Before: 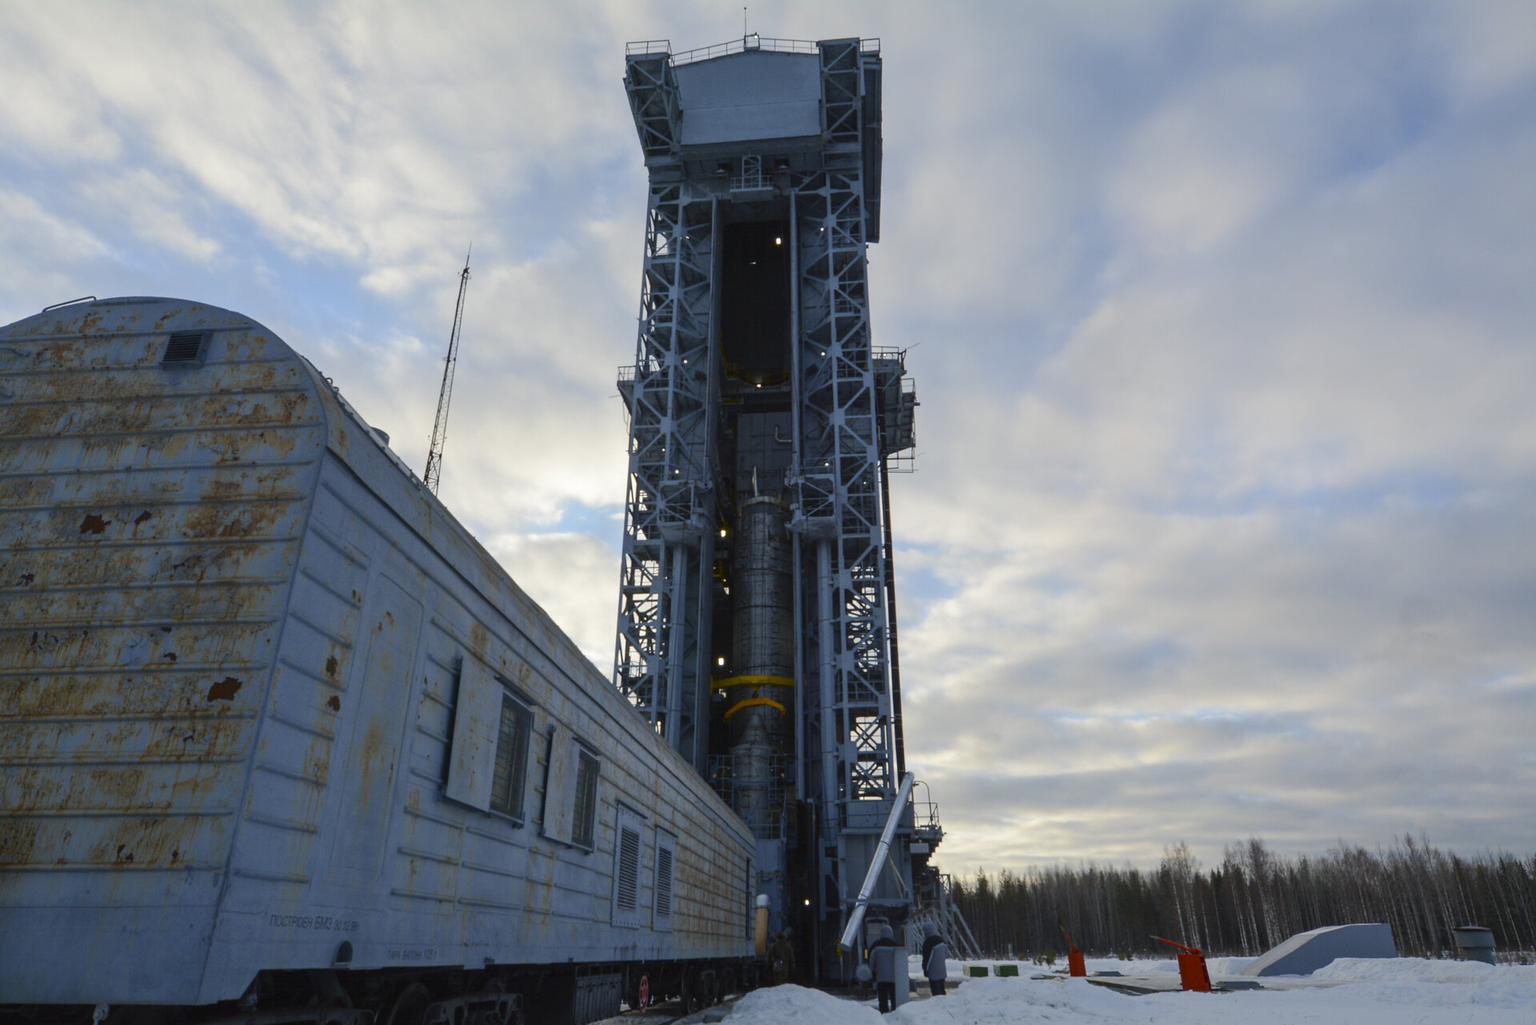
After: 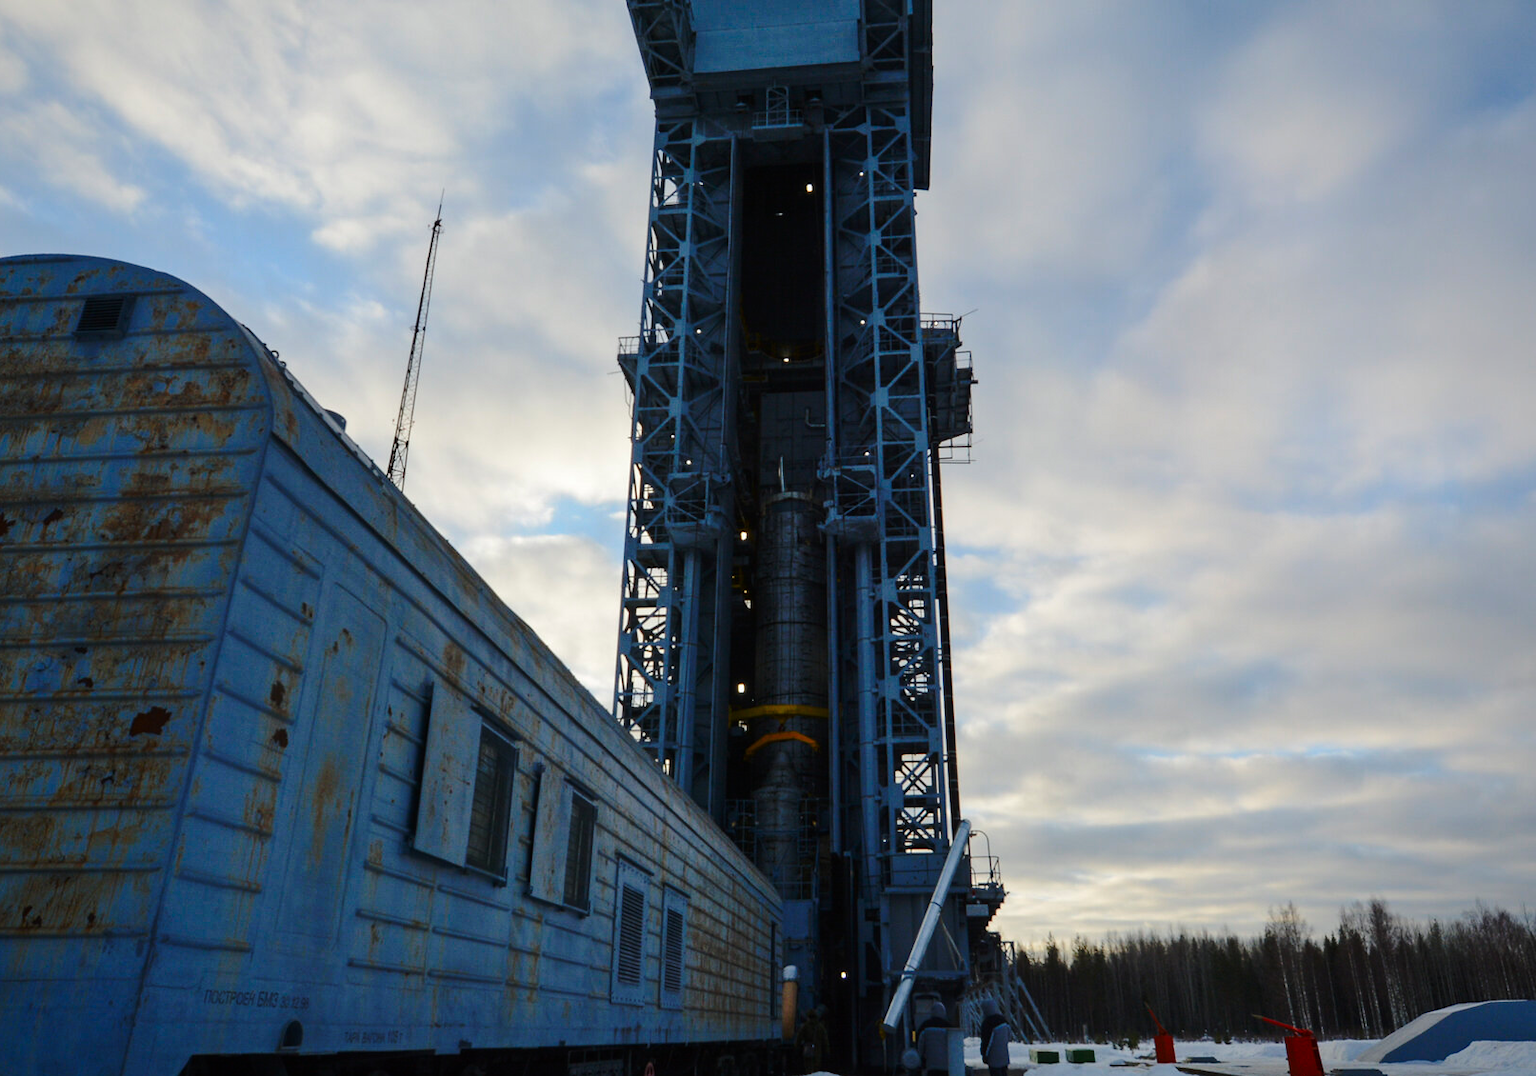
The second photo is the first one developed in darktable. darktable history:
vignetting: brightness -0.233, saturation 0.141
base curve: curves: ch0 [(0, 0) (0.073, 0.04) (0.157, 0.139) (0.492, 0.492) (0.758, 0.758) (1, 1)], preserve colors none
crop: left 6.446%, top 8.188%, right 9.538%, bottom 3.548%
